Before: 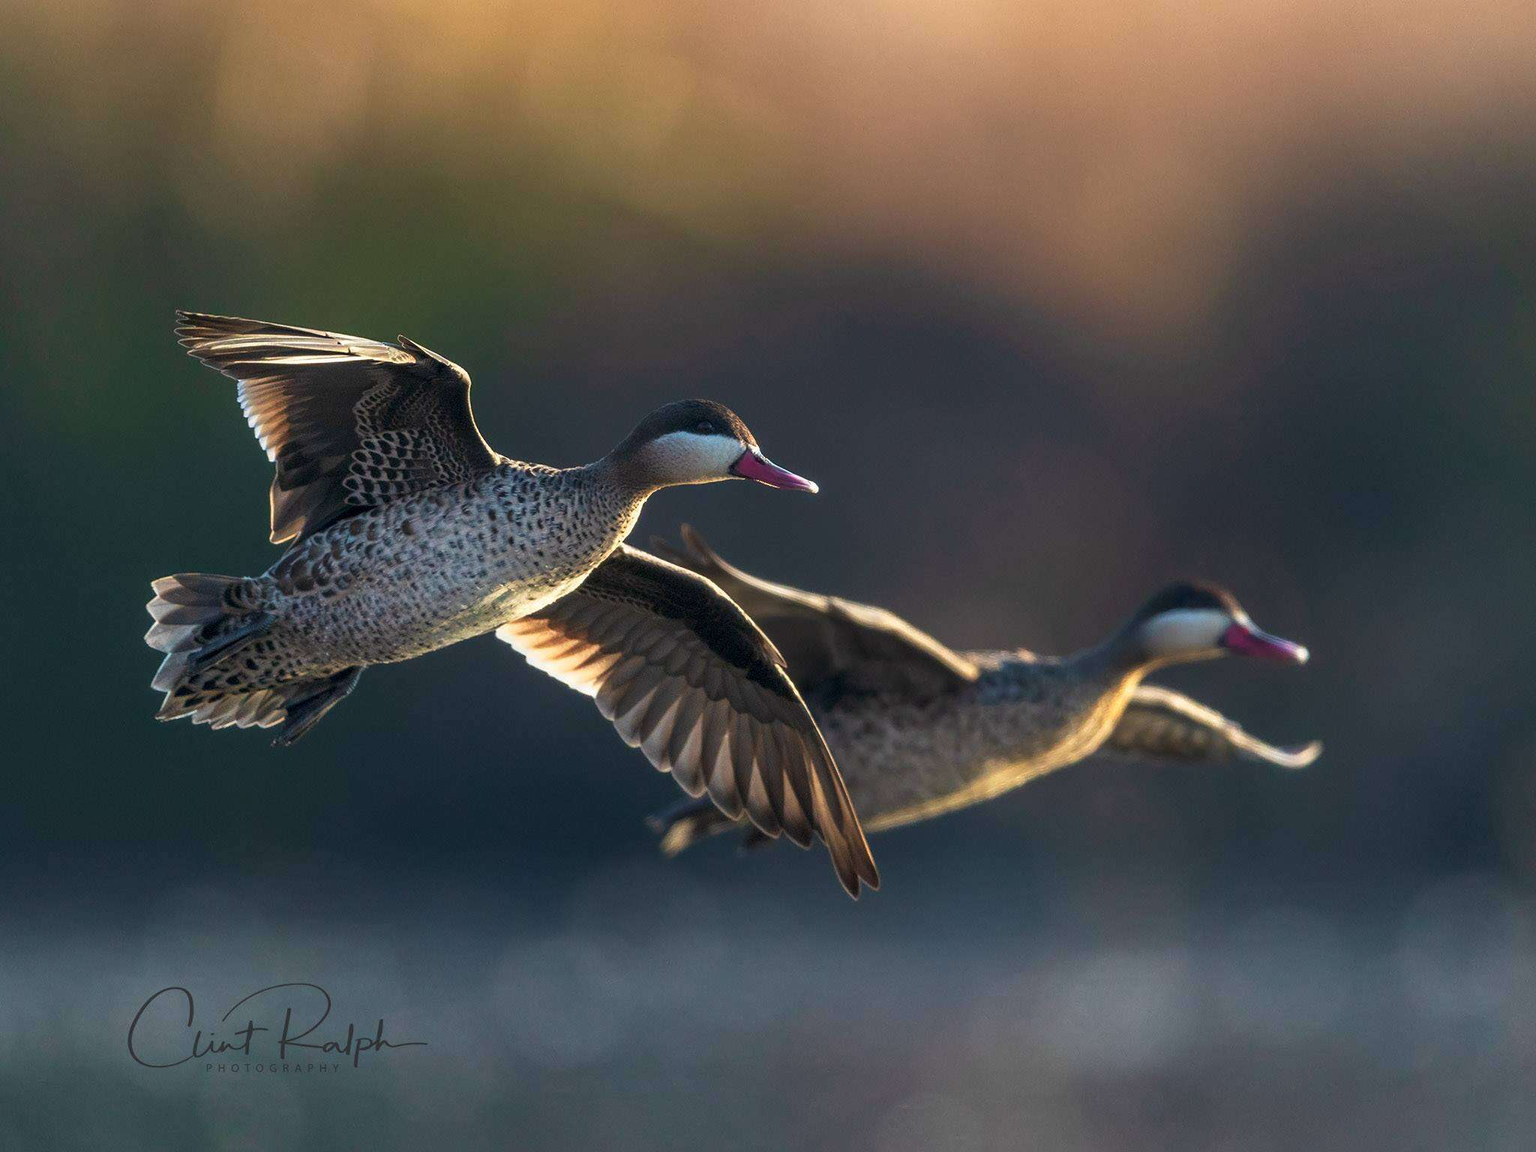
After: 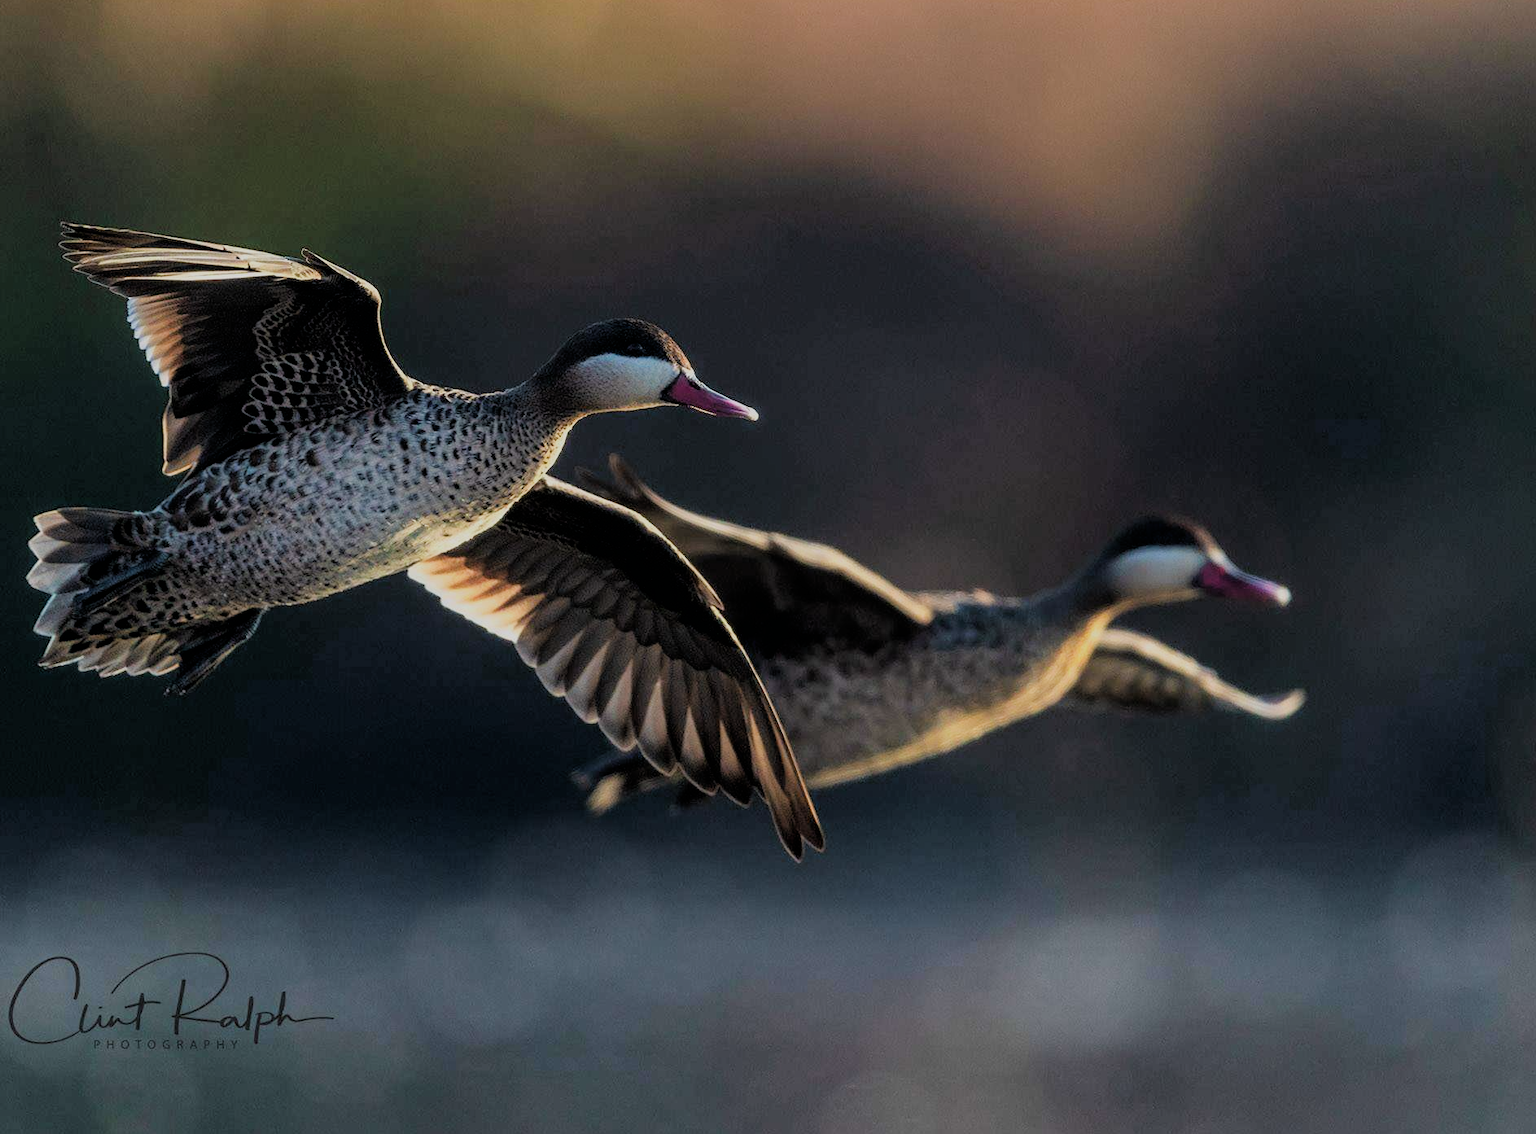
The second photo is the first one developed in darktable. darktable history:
filmic rgb: black relative exposure -4.36 EV, white relative exposure 4.56 EV, hardness 2.38, contrast 1.059
crop and rotate: left 7.824%, top 9.183%
